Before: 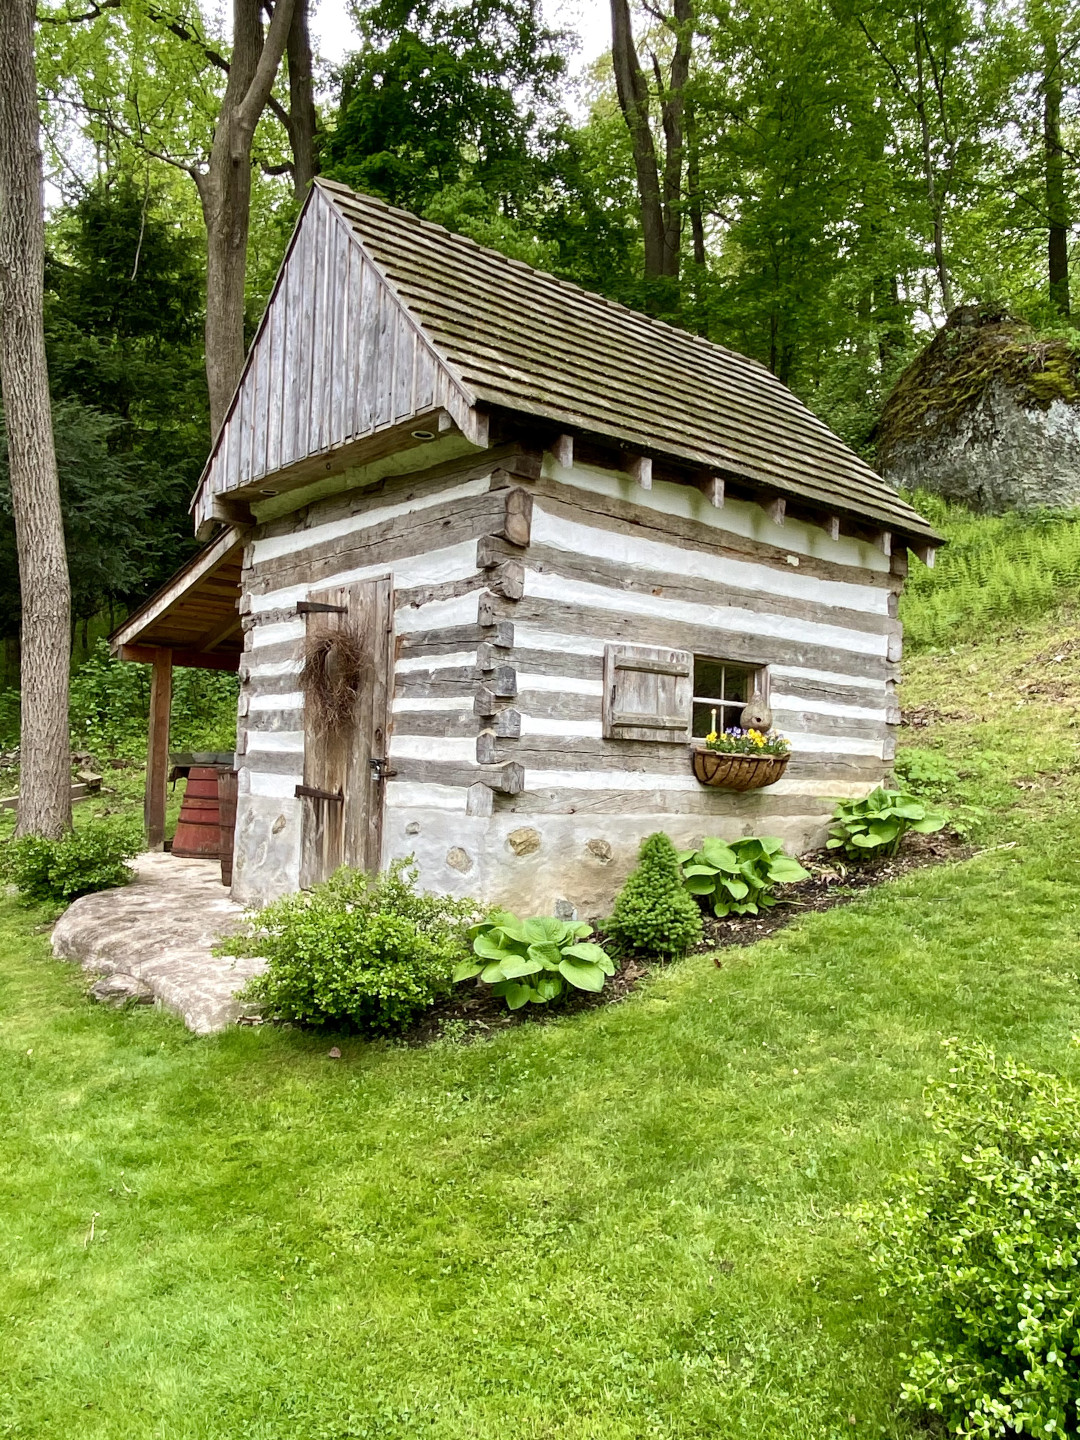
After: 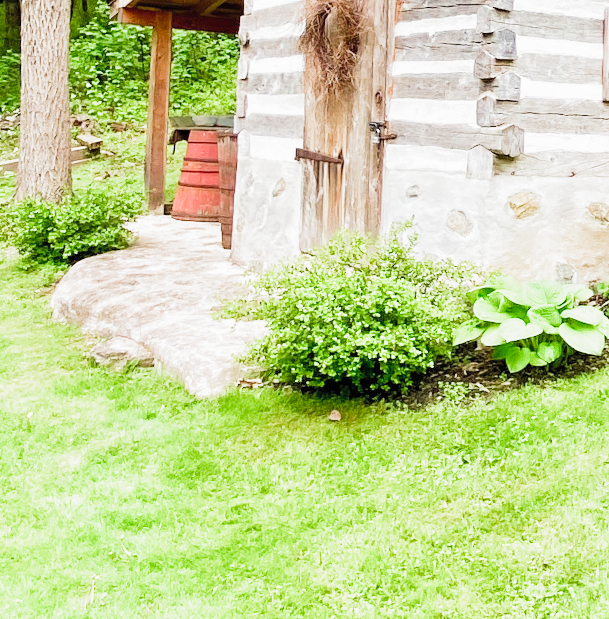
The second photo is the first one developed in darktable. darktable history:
filmic rgb: black relative exposure -7.65 EV, white relative exposure 4.56 EV, hardness 3.61, preserve chrominance RGB euclidean norm, color science v5 (2021), contrast in shadows safe, contrast in highlights safe
crop: top 44.291%, right 43.608%, bottom 12.69%
exposure: exposure 1.99 EV, compensate highlight preservation false
